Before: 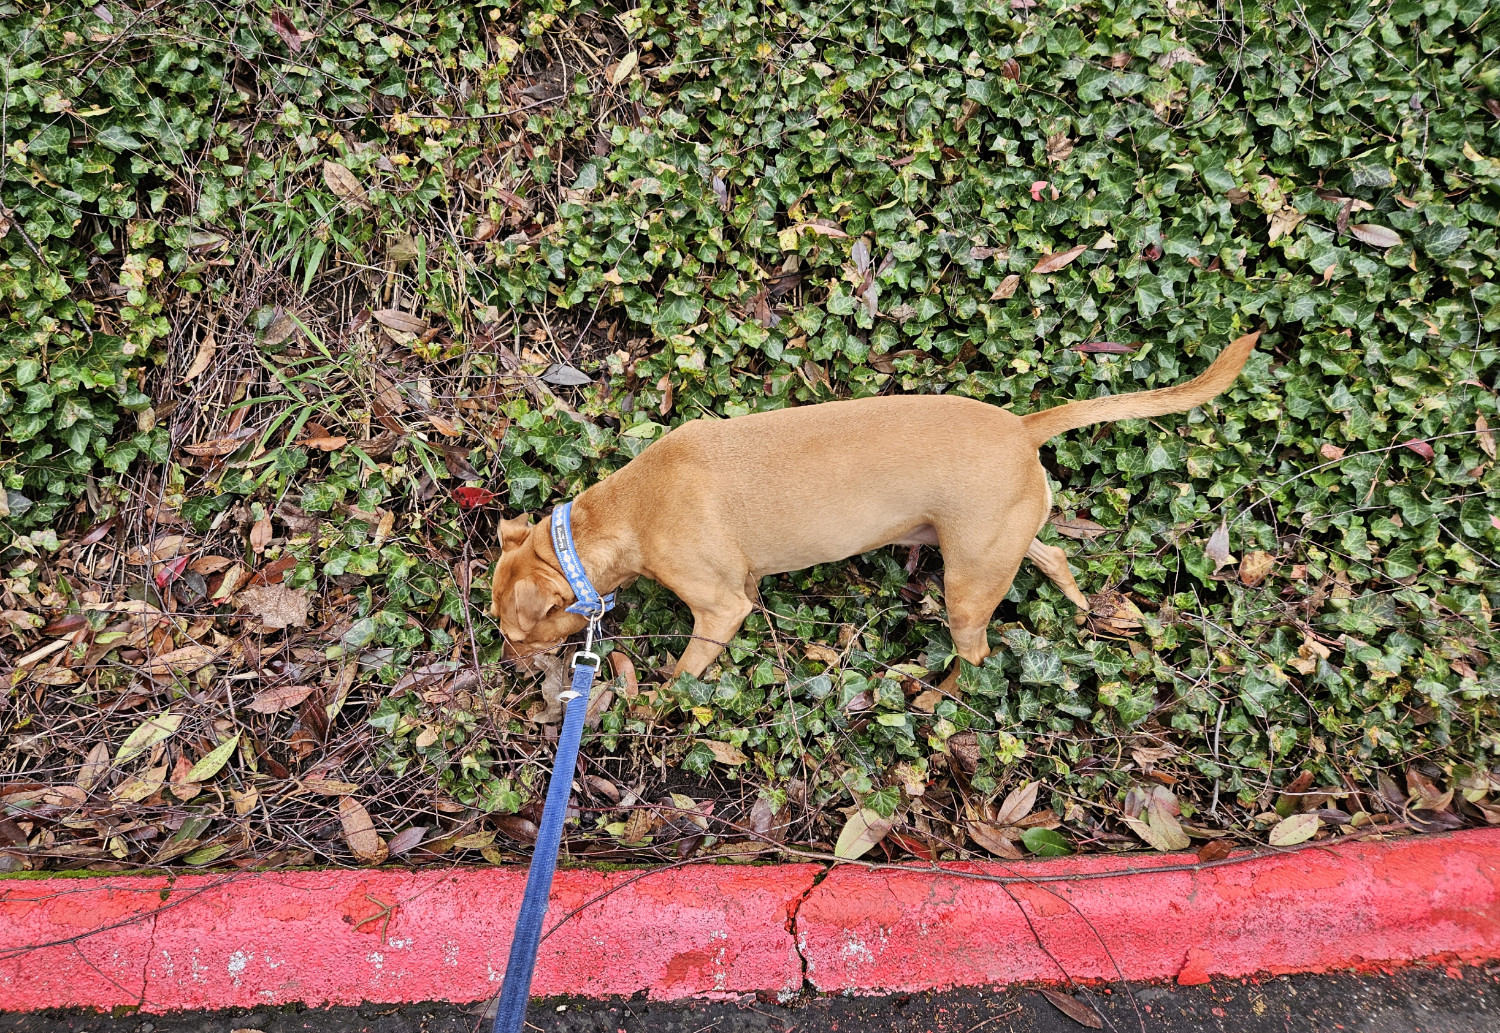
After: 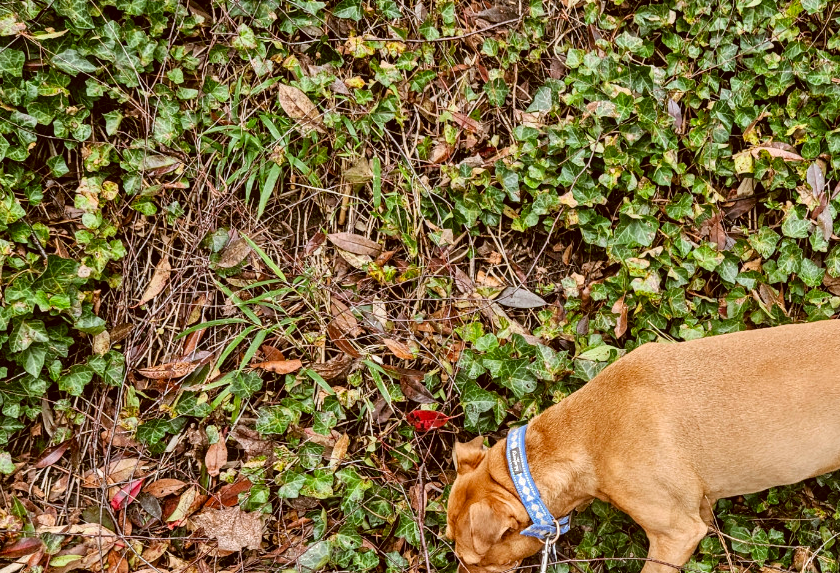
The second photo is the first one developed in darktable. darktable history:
color correction: highlights a* -0.587, highlights b* 0.162, shadows a* 4.9, shadows b* 20.47
crop and rotate: left 3.063%, top 7.546%, right 40.909%, bottom 36.946%
local contrast: on, module defaults
